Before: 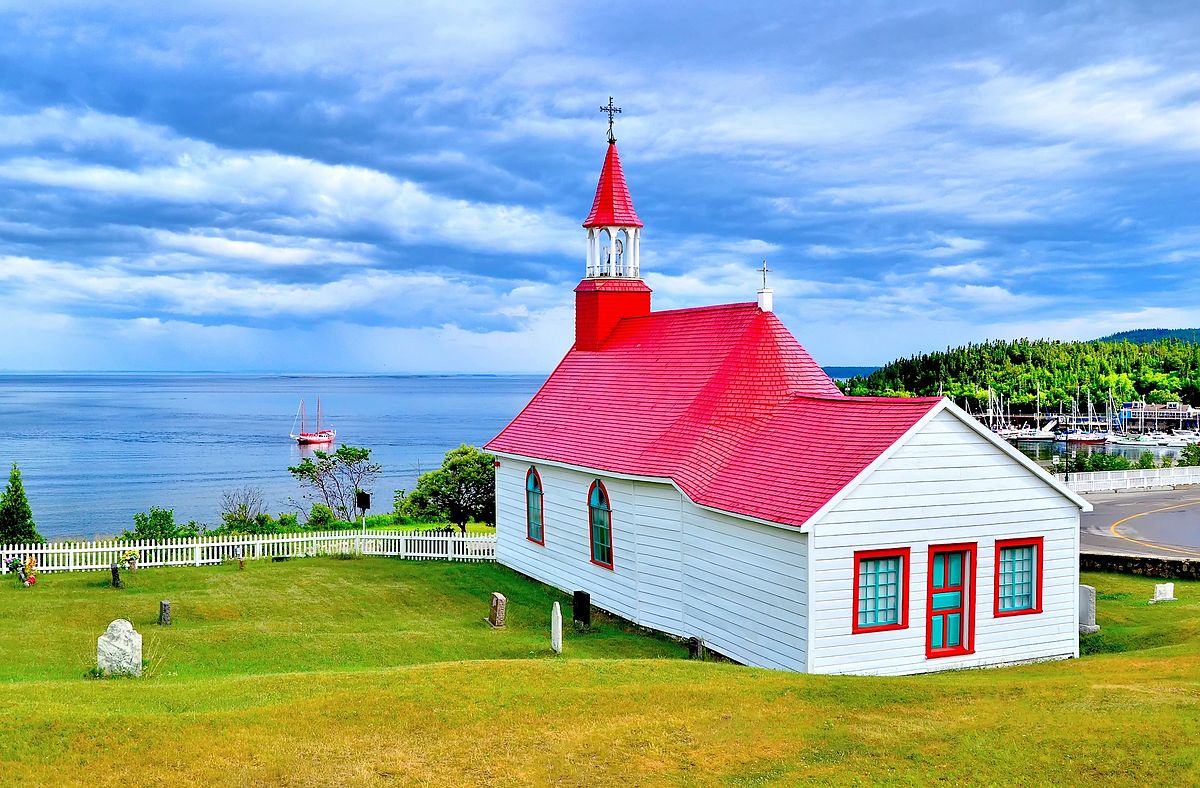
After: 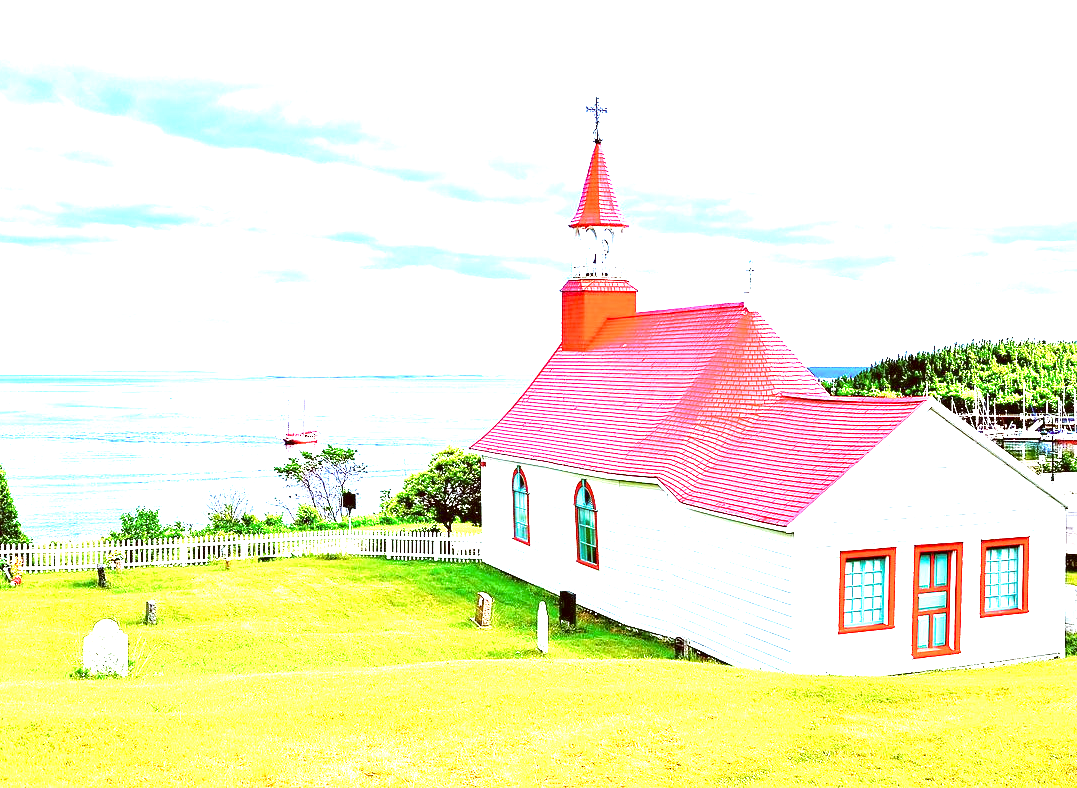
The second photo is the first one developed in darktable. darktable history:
crop and rotate: left 1.246%, right 8.923%
color correction: highlights a* -0.607, highlights b* 0.161, shadows a* 4.56, shadows b* 20.18
velvia: strength 15.53%
exposure: exposure 2.262 EV, compensate highlight preservation false
